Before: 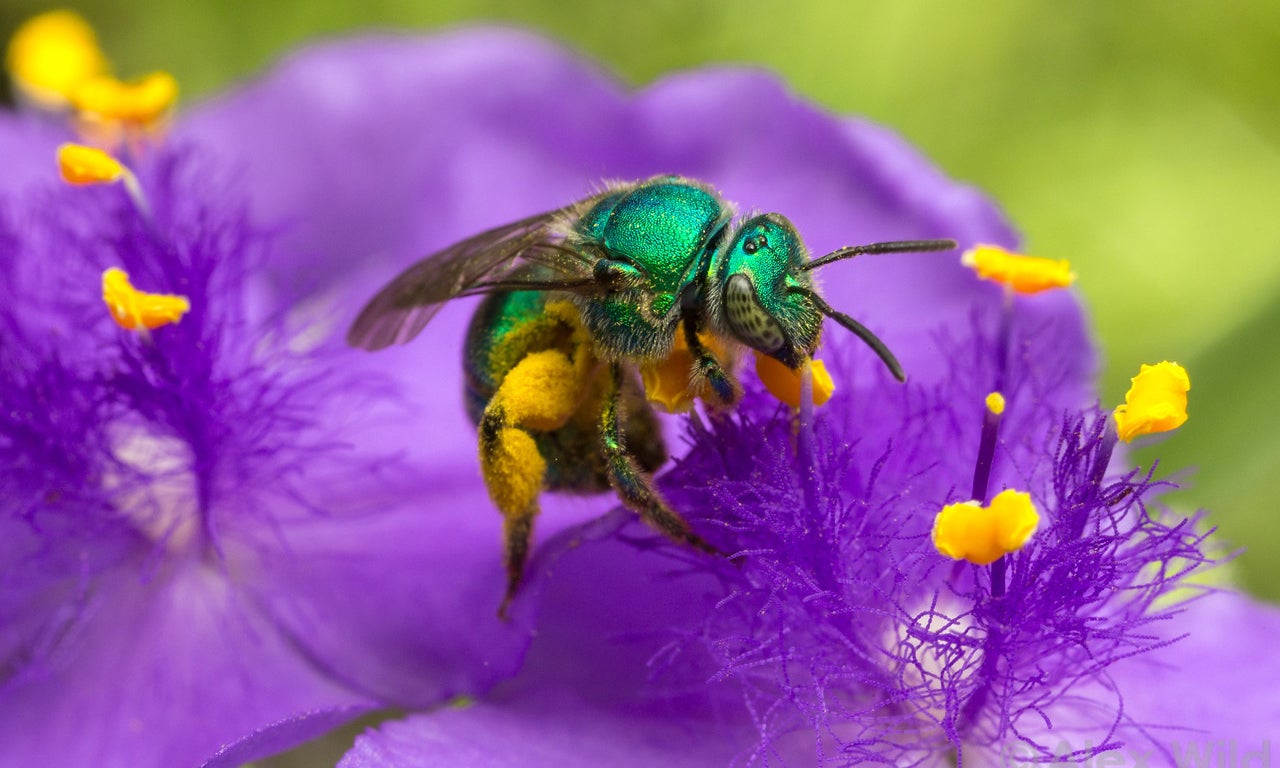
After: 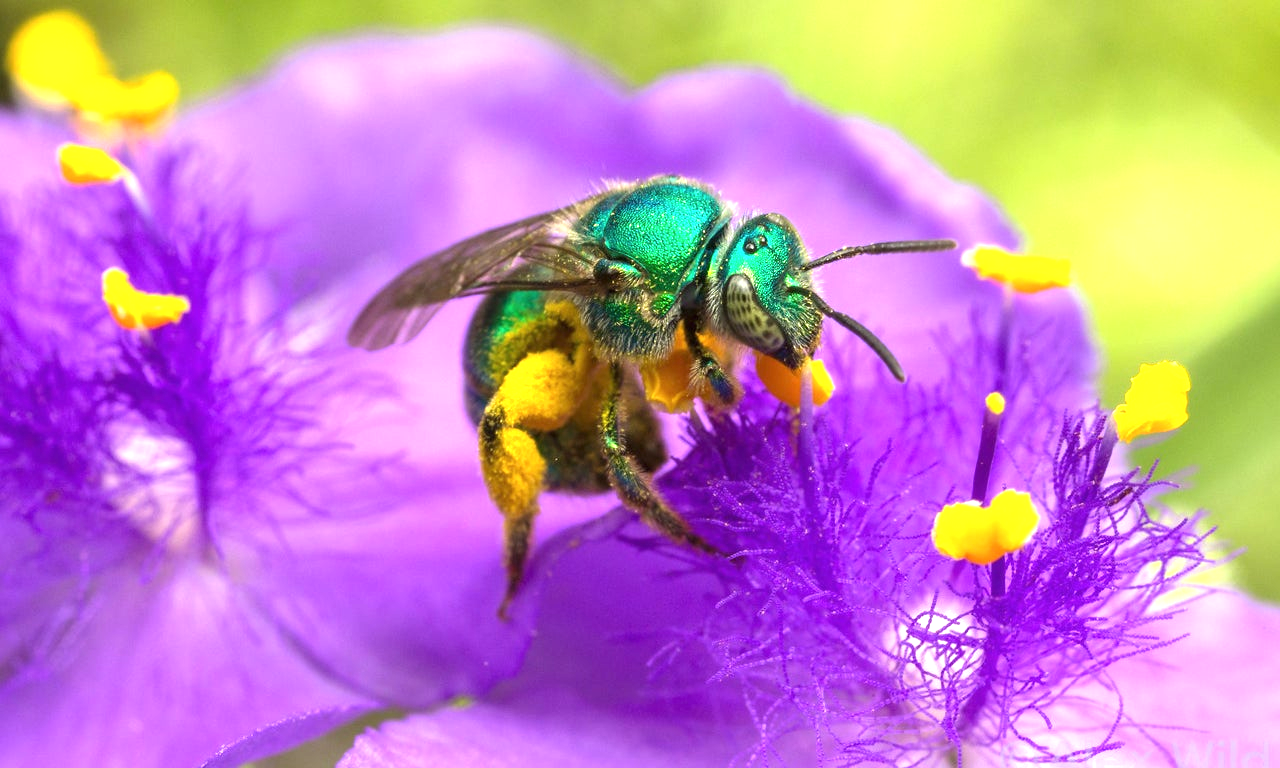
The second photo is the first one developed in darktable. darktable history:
rgb levels: preserve colors max RGB
exposure: black level correction 0, exposure 0.95 EV, compensate exposure bias true, compensate highlight preservation false
shadows and highlights: shadows -10, white point adjustment 1.5, highlights 10
